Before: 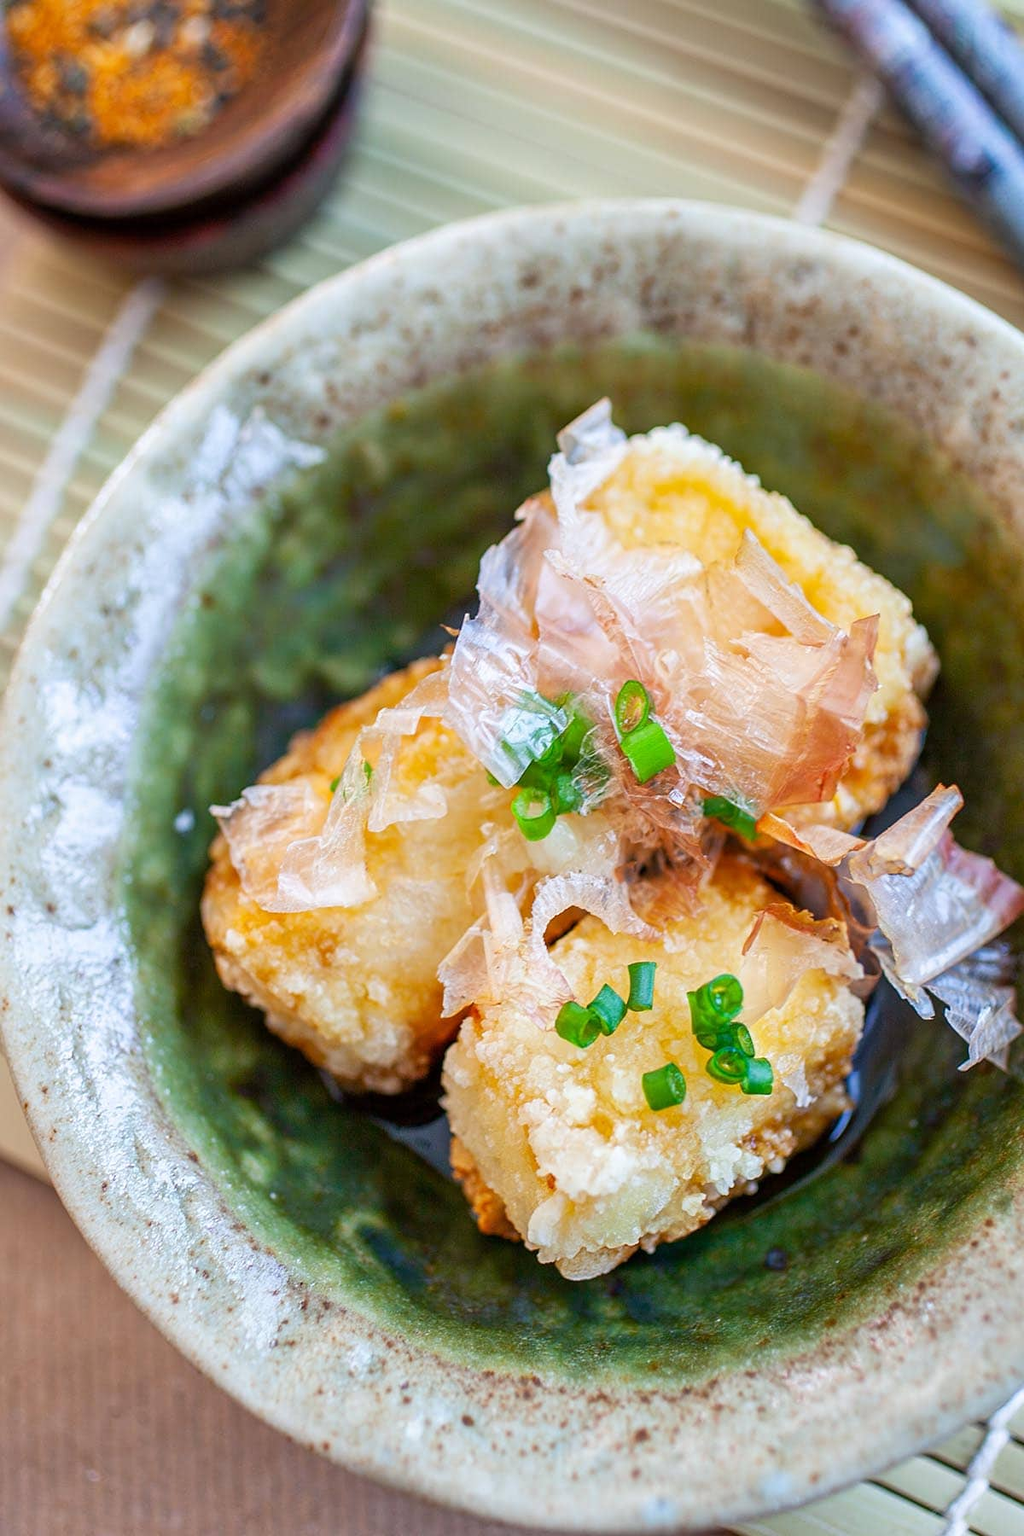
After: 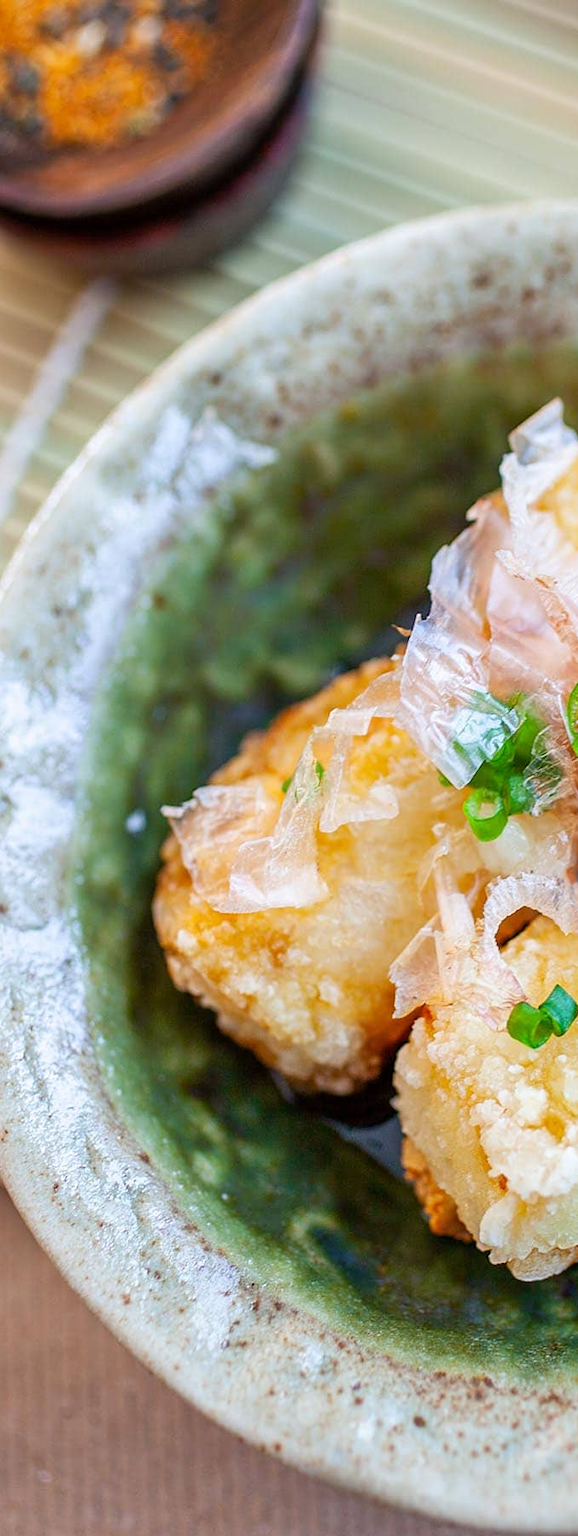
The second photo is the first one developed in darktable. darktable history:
crop: left 4.763%, right 38.698%
